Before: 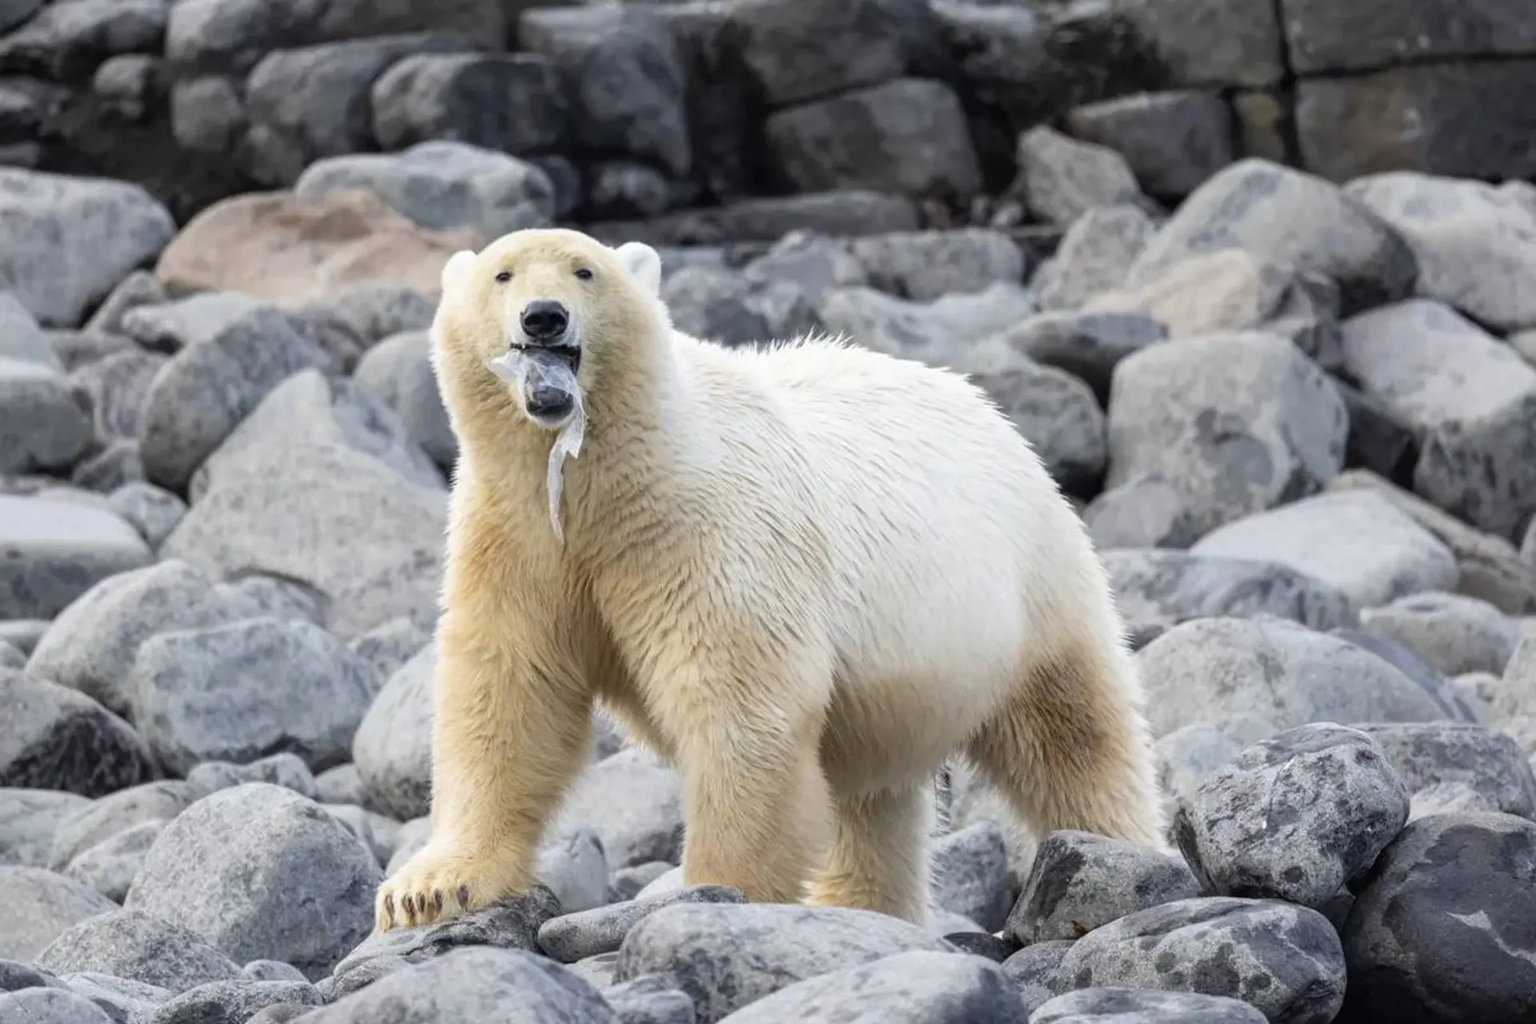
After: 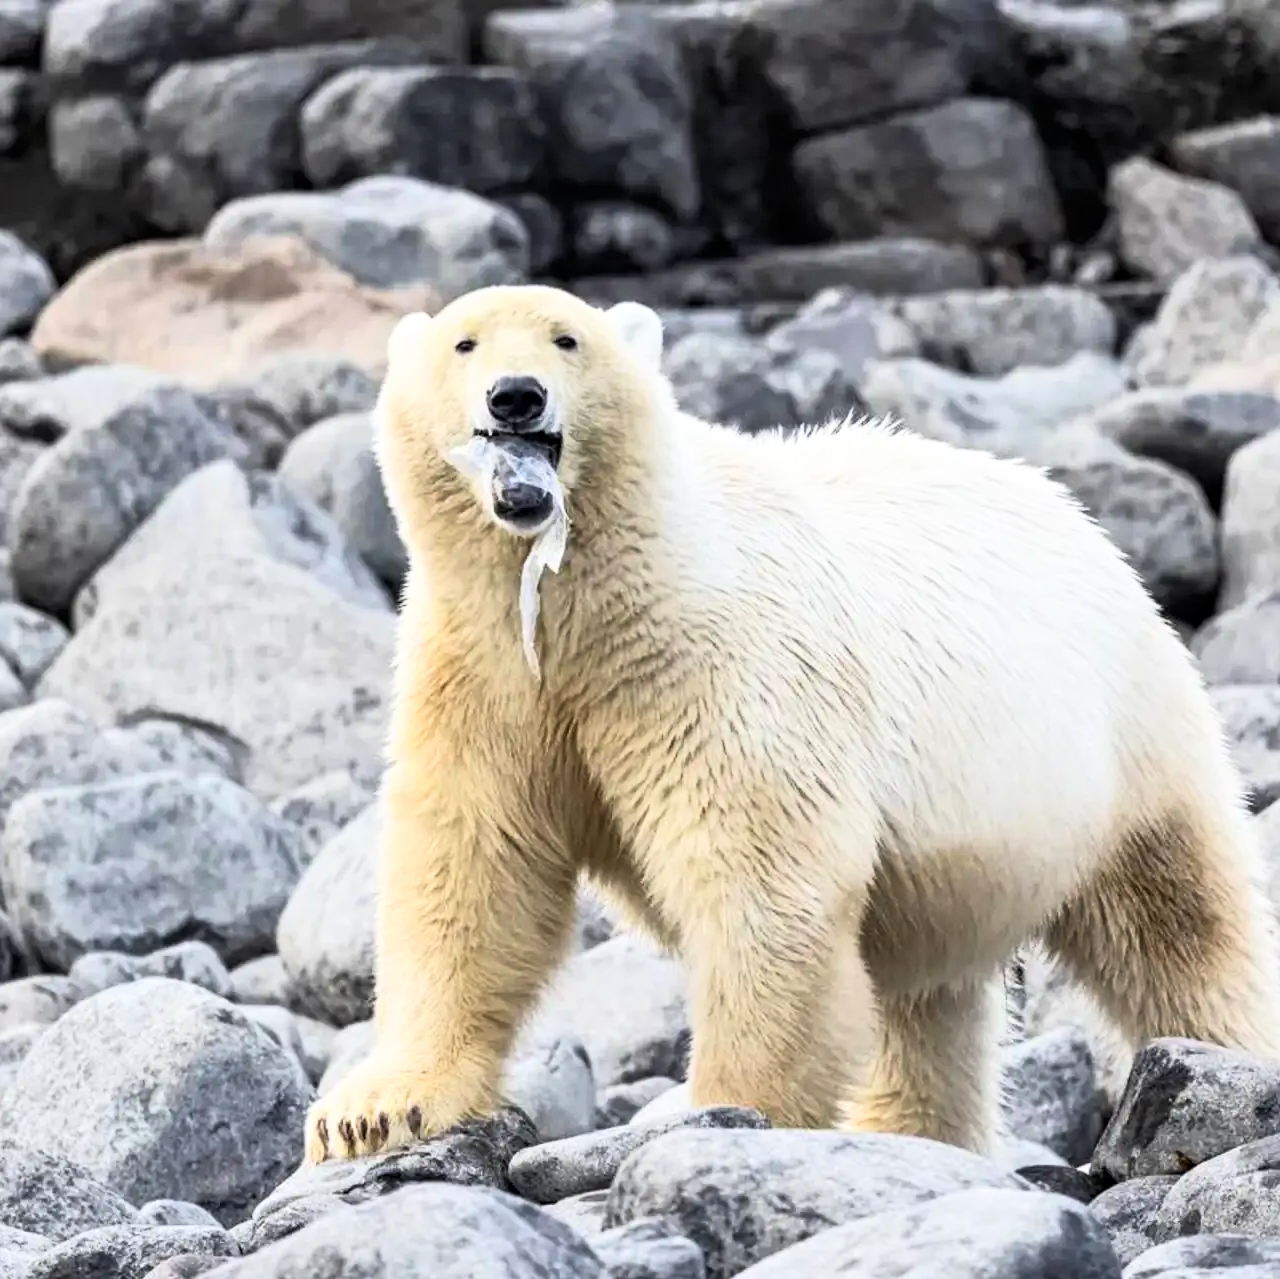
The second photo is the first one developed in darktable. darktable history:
shadows and highlights: radius 127.68, shadows 30.37, highlights -31.14, low approximation 0.01, soften with gaussian
crop and rotate: left 8.553%, right 24.734%
base curve: curves: ch0 [(0, 0) (0.005, 0.002) (0.193, 0.295) (0.399, 0.664) (0.75, 0.928) (1, 1)]
contrast equalizer: y [[0.5, 0.542, 0.583, 0.625, 0.667, 0.708], [0.5 ×6], [0.5 ×6], [0 ×6], [0 ×6]], mix 0.339
